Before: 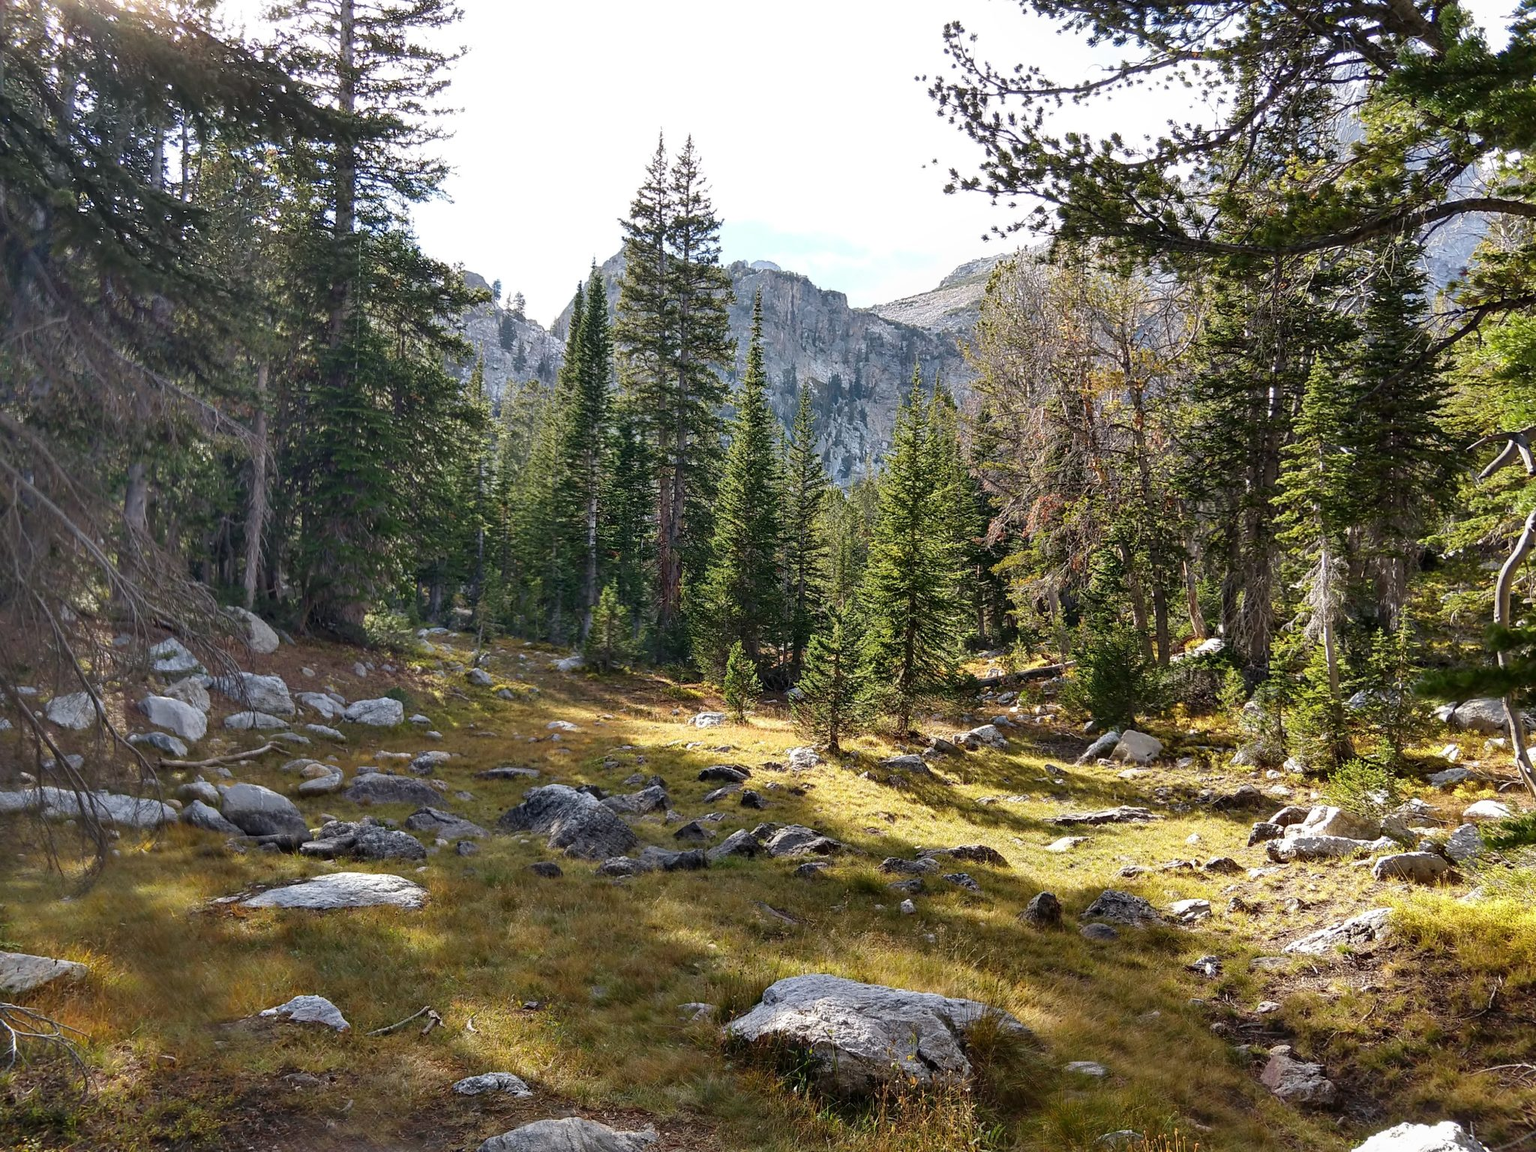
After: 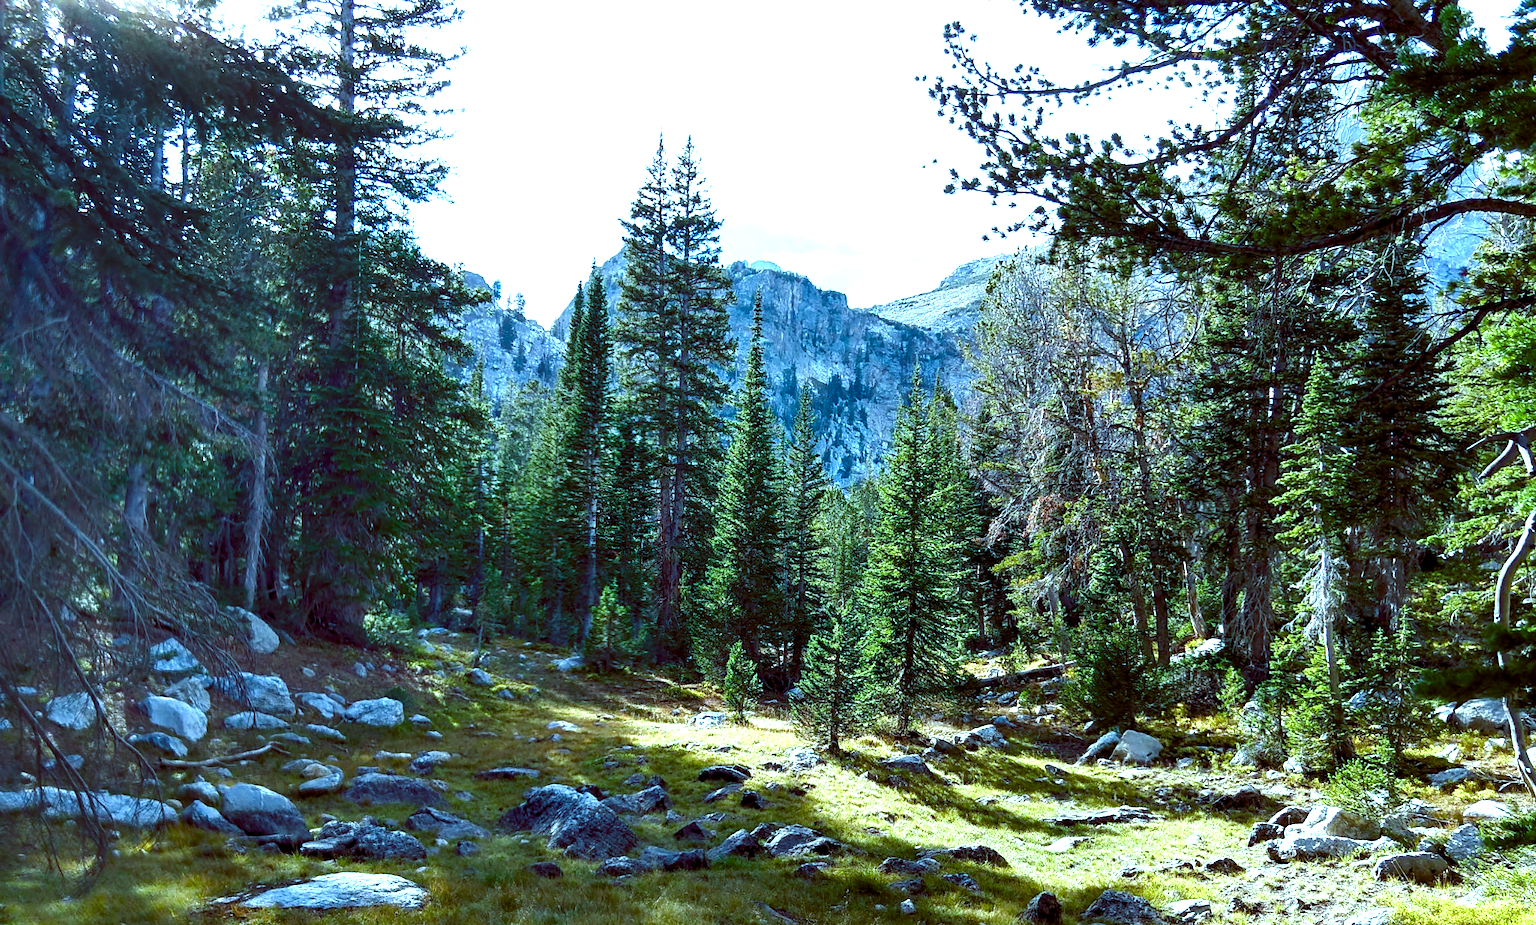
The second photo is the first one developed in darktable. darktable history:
color balance rgb: shadows lift › luminance -7.7%, shadows lift › chroma 2.13%, shadows lift › hue 200.79°, power › luminance -7.77%, power › chroma 2.27%, power › hue 220.69°, highlights gain › luminance 15.15%, highlights gain › chroma 4%, highlights gain › hue 209.35°, global offset › luminance -0.21%, global offset › chroma 0.27%, perceptual saturation grading › global saturation 24.42%, perceptual saturation grading › highlights -24.42%, perceptual saturation grading › mid-tones 24.42%, perceptual saturation grading › shadows 40%, perceptual brilliance grading › global brilliance -5%, perceptual brilliance grading › highlights 24.42%, perceptual brilliance grading › mid-tones 7%, perceptual brilliance grading › shadows -5%
white balance: red 0.926, green 1.003, blue 1.133
crop: bottom 19.644%
